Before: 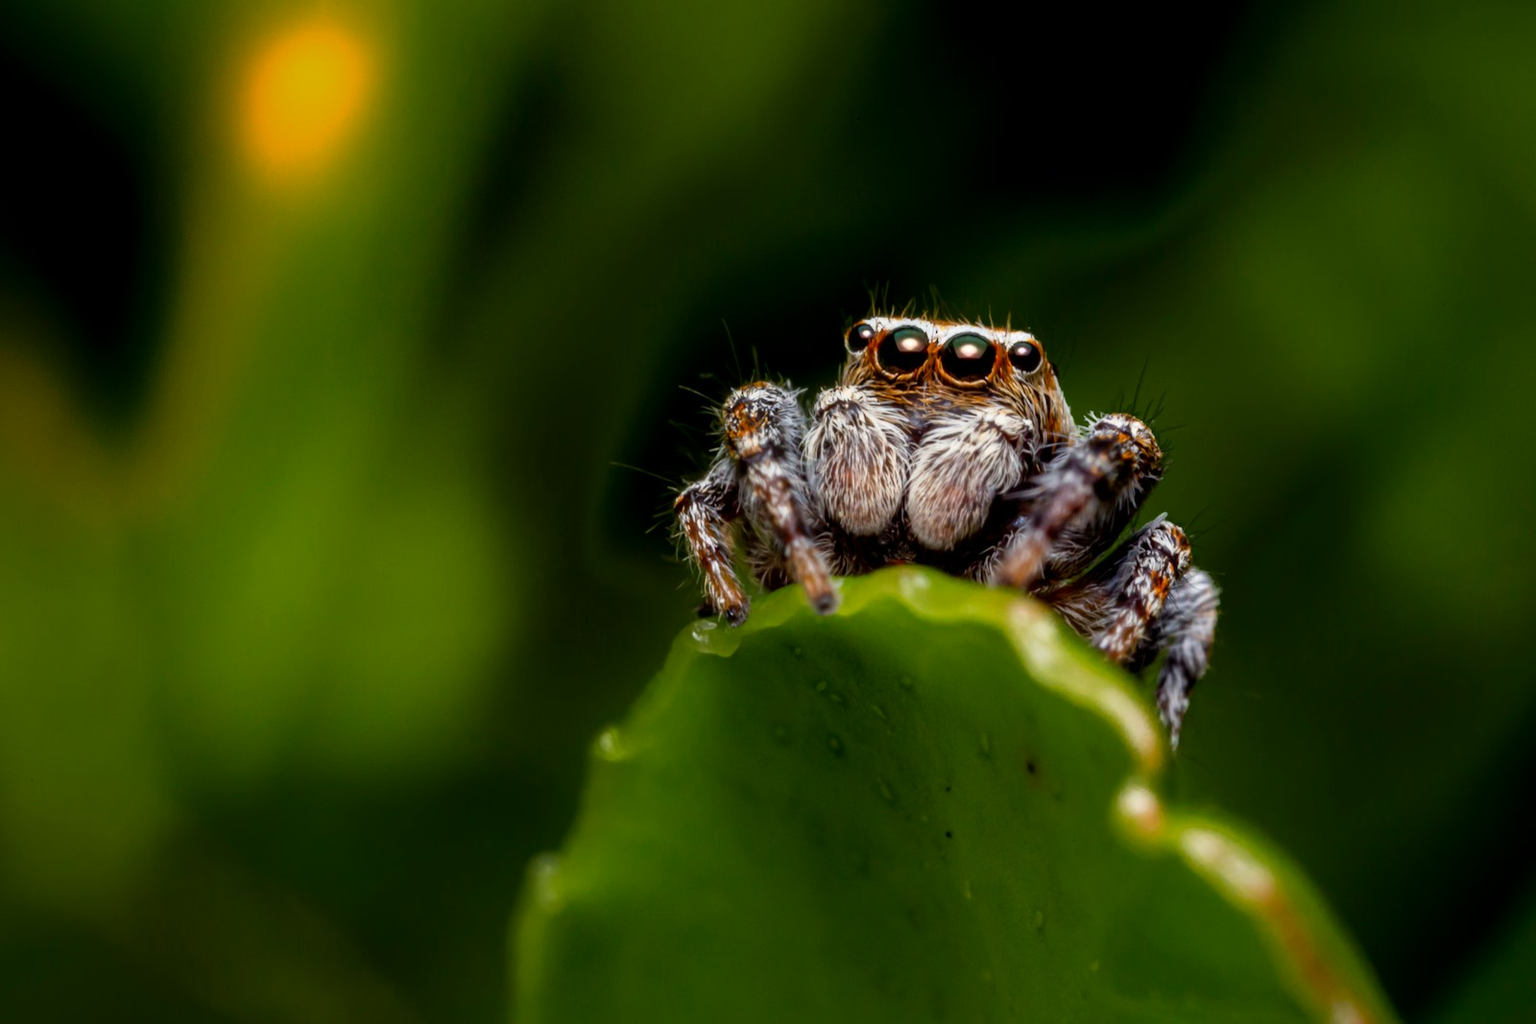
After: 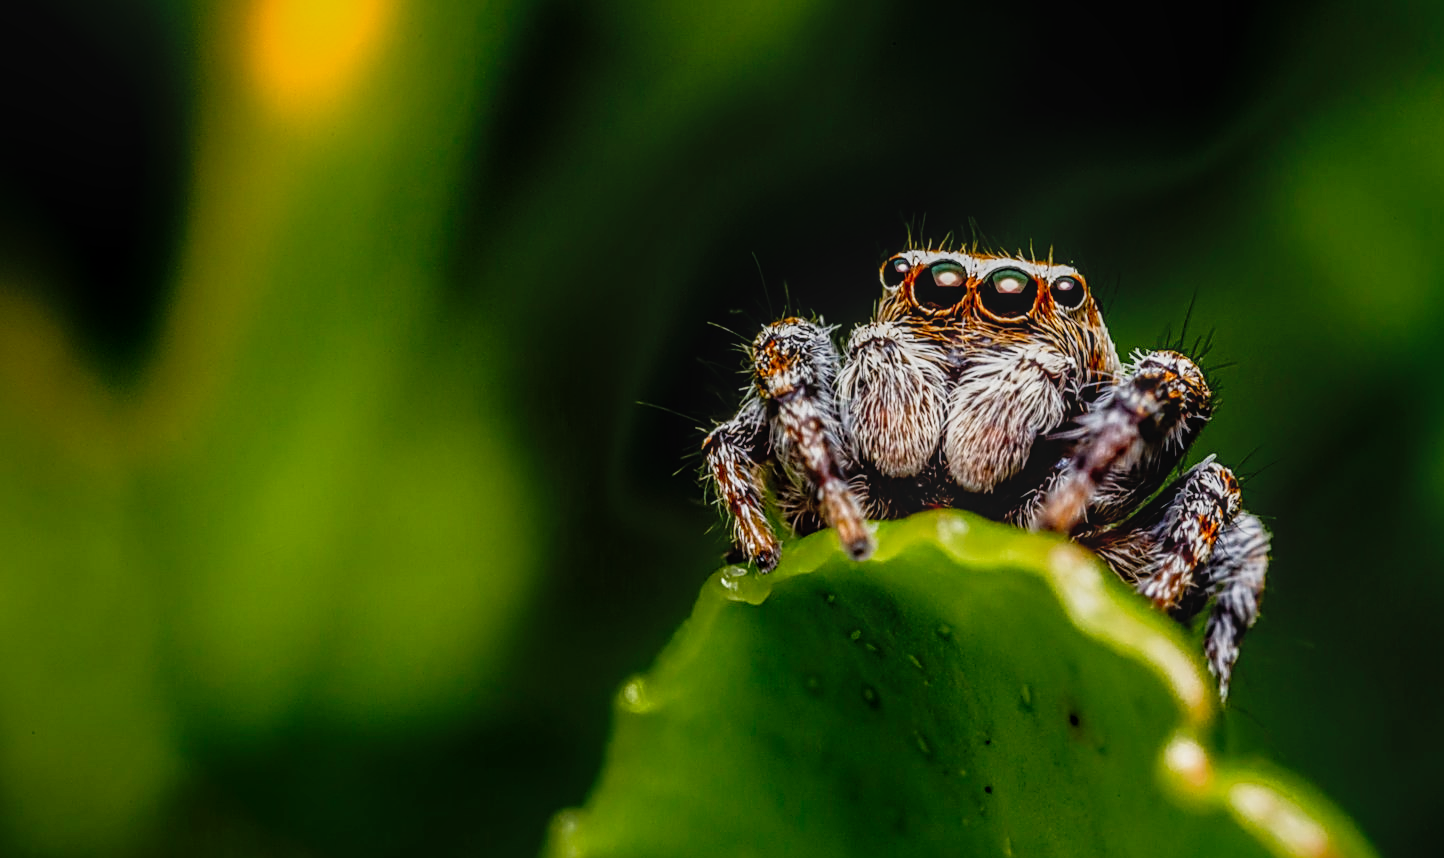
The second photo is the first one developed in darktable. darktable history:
tone curve: curves: ch0 [(0, 0.022) (0.114, 0.088) (0.282, 0.316) (0.446, 0.511) (0.613, 0.693) (0.786, 0.843) (0.999, 0.949)]; ch1 [(0, 0) (0.395, 0.343) (0.463, 0.427) (0.486, 0.474) (0.503, 0.5) (0.535, 0.522) (0.555, 0.566) (0.594, 0.614) (0.755, 0.793) (1, 1)]; ch2 [(0, 0) (0.369, 0.388) (0.449, 0.431) (0.501, 0.5) (0.528, 0.517) (0.561, 0.59) (0.612, 0.646) (0.697, 0.721) (1, 1)], preserve colors none
crop: top 7.52%, right 9.749%, bottom 12.055%
local contrast: highlights 0%, shadows 7%, detail 134%
sharpen: amount 0.913
tone equalizer: edges refinement/feathering 500, mask exposure compensation -1.57 EV, preserve details no
